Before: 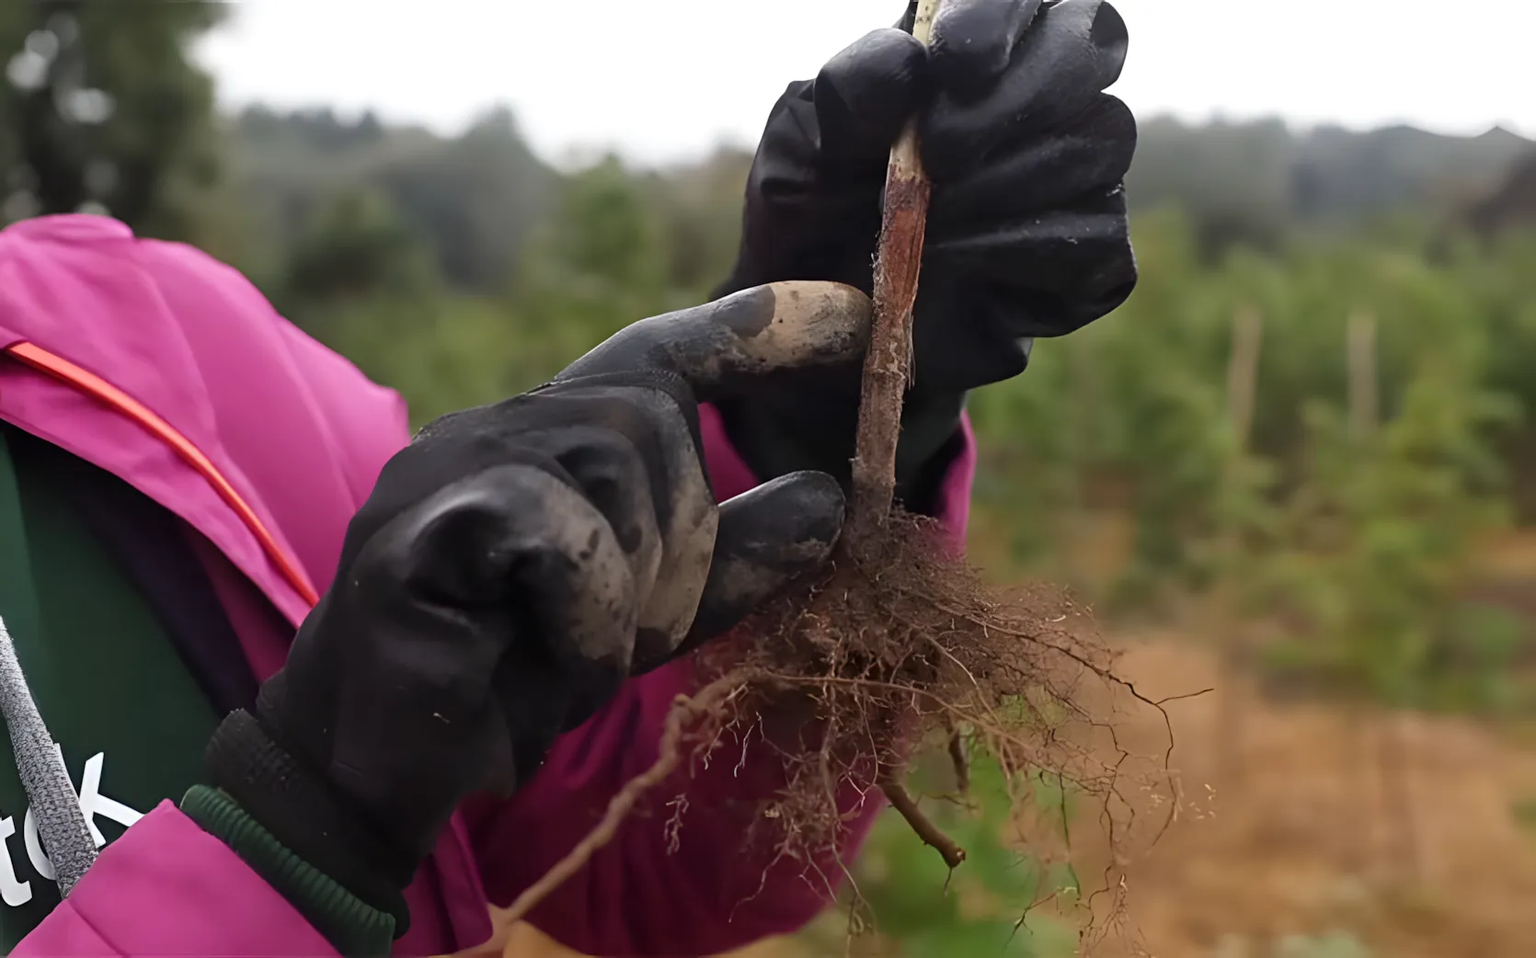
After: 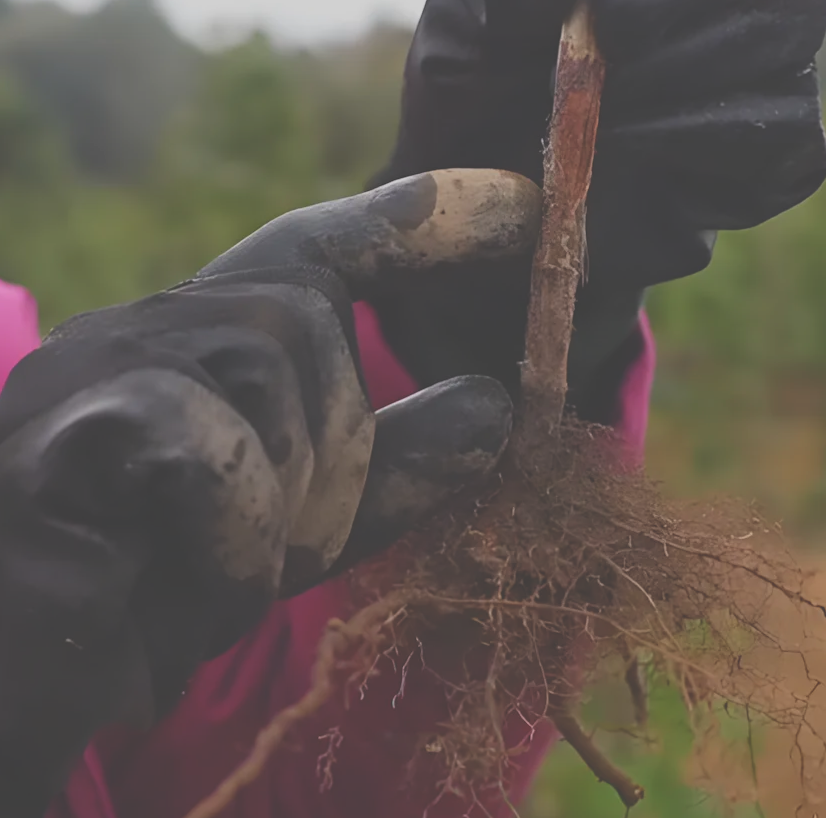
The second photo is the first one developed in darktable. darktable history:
exposure: black level correction -0.025, exposure -0.117 EV, compensate highlight preservation false
crop and rotate: angle 0.02°, left 24.353%, top 13.219%, right 26.156%, bottom 8.224%
contrast brightness saturation: contrast -0.28
